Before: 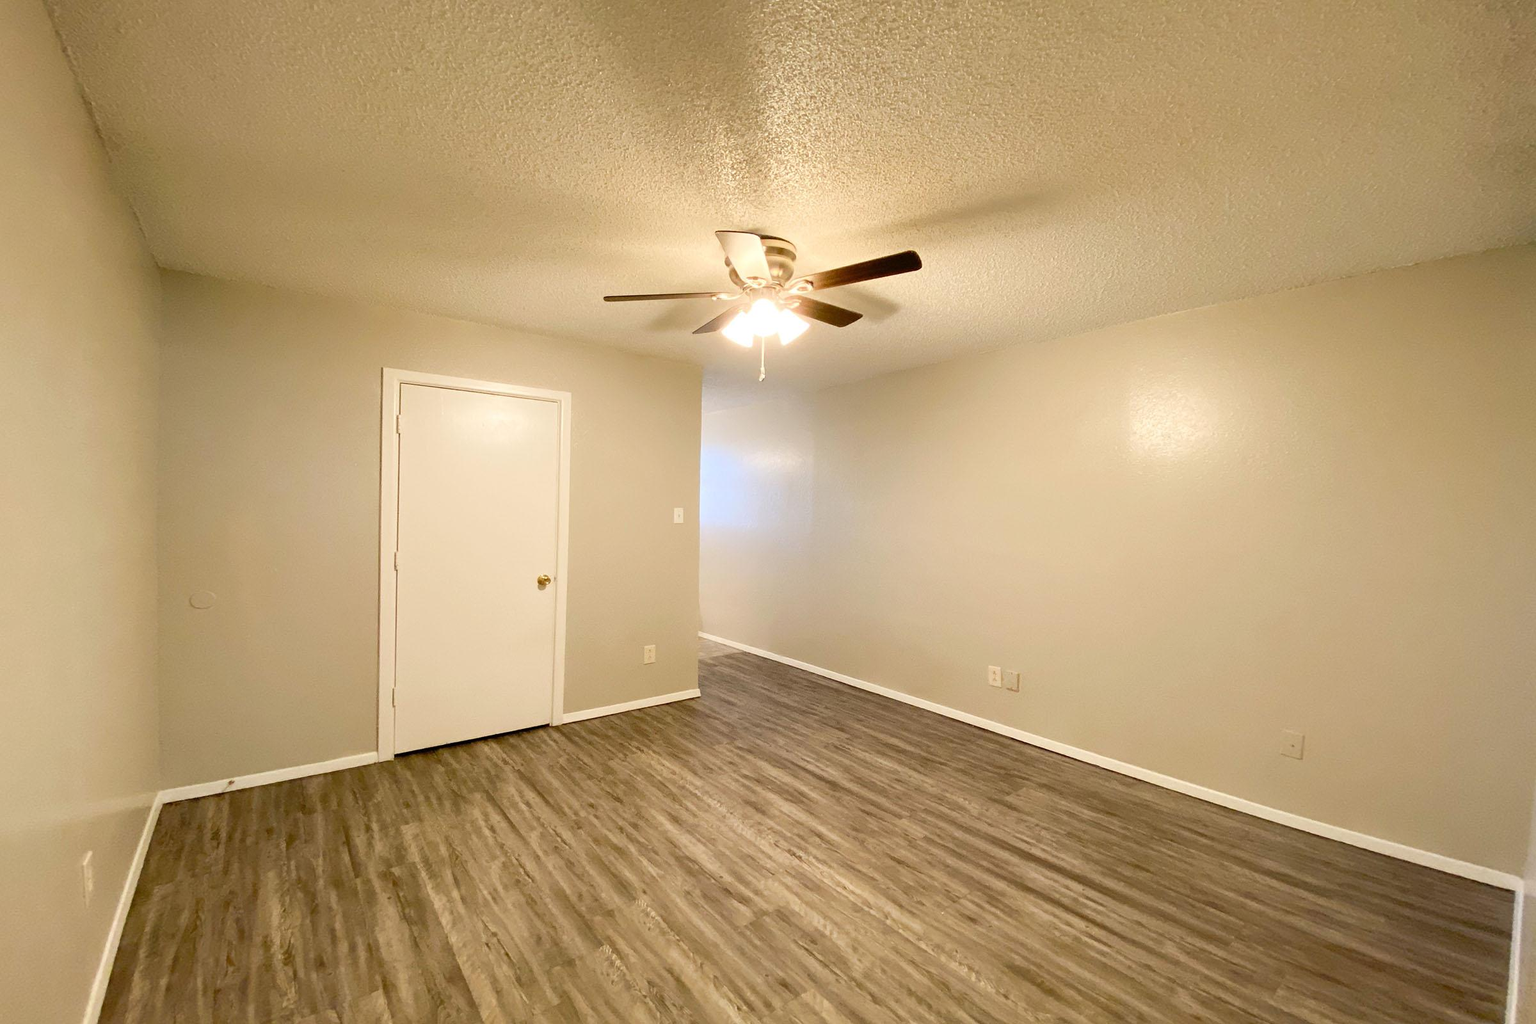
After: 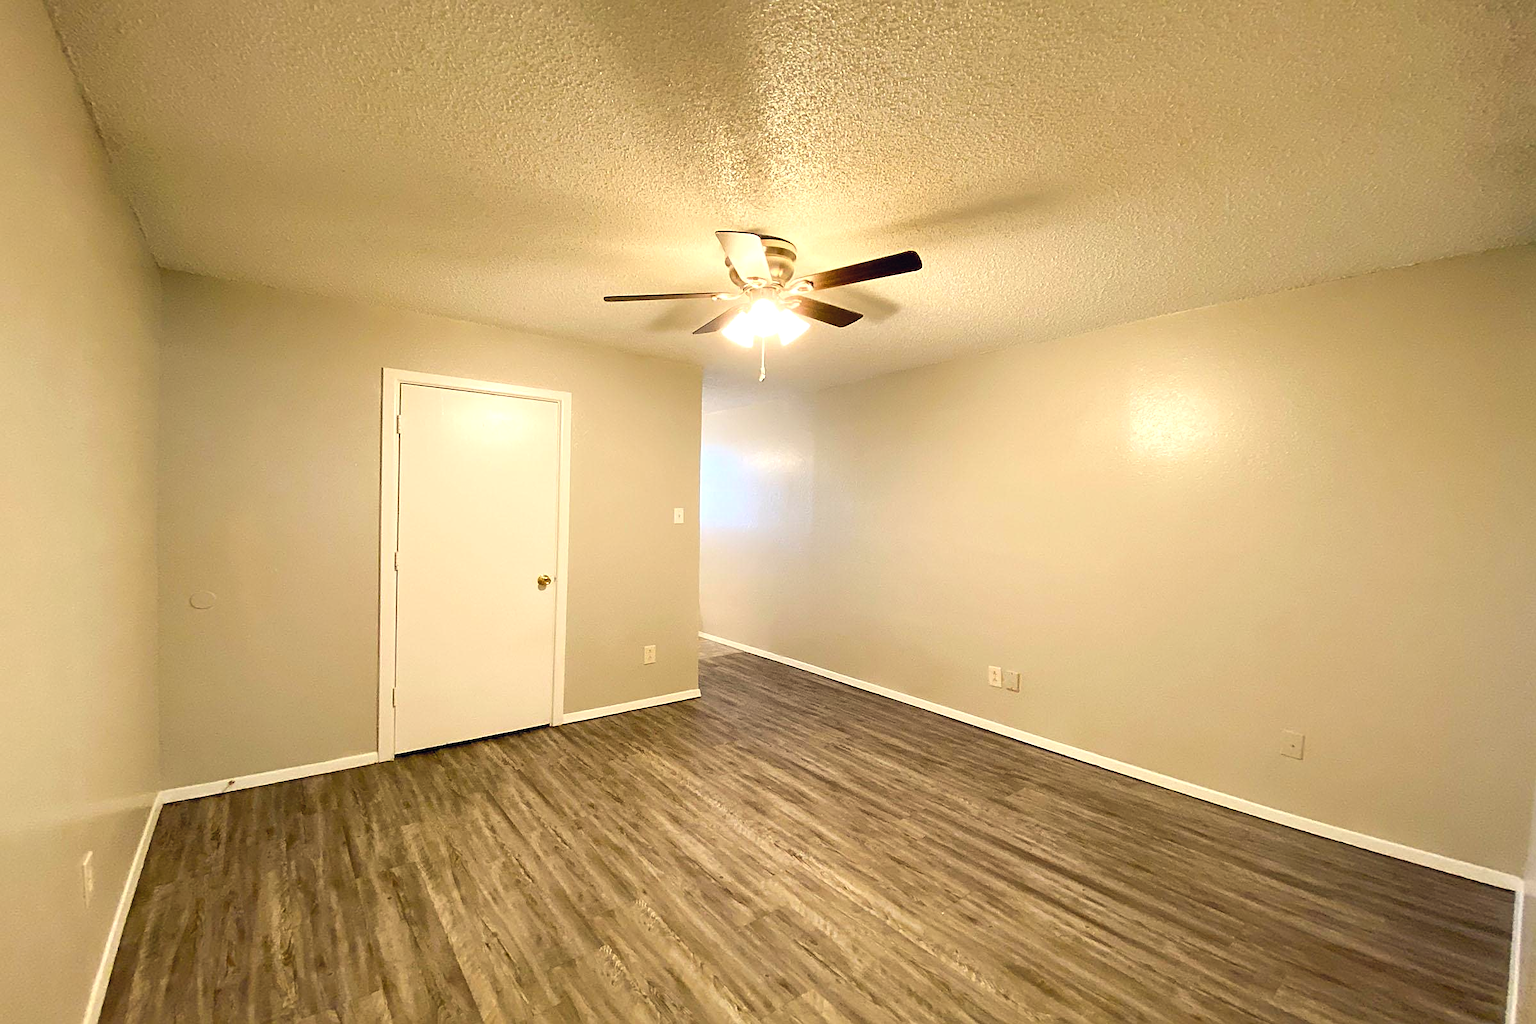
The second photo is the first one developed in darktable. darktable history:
color balance rgb: highlights gain › luminance 5.612%, highlights gain › chroma 1.315%, highlights gain › hue 91.05°, global offset › chroma 0.094%, global offset › hue 253.47°, perceptual saturation grading › global saturation -0.027%, global vibrance 30.459%, contrast 9.667%
sharpen: on, module defaults
